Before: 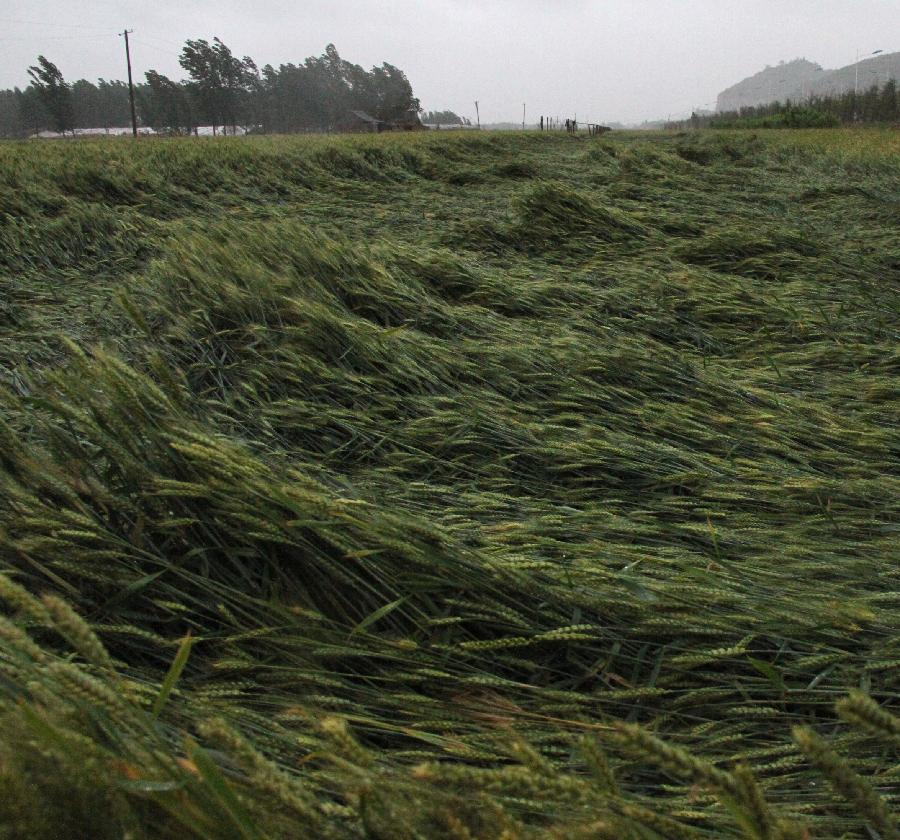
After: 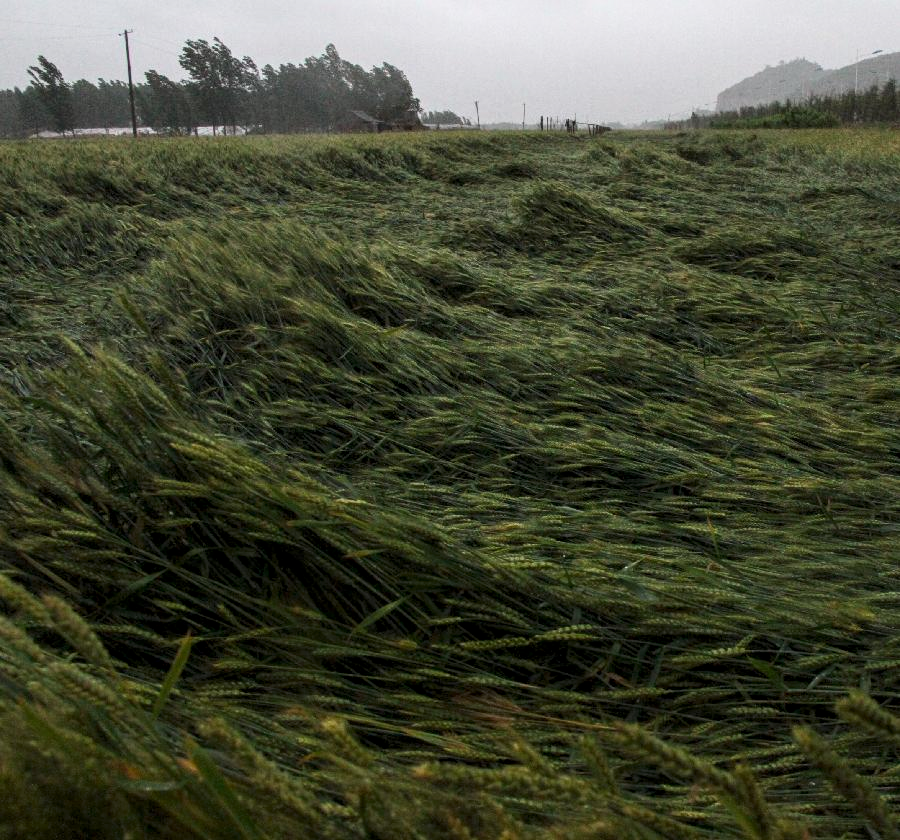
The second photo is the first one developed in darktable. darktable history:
exposure: exposure -0.108 EV, compensate highlight preservation false
shadows and highlights: shadows -41.41, highlights 64.5, soften with gaussian
local contrast: detail 130%
